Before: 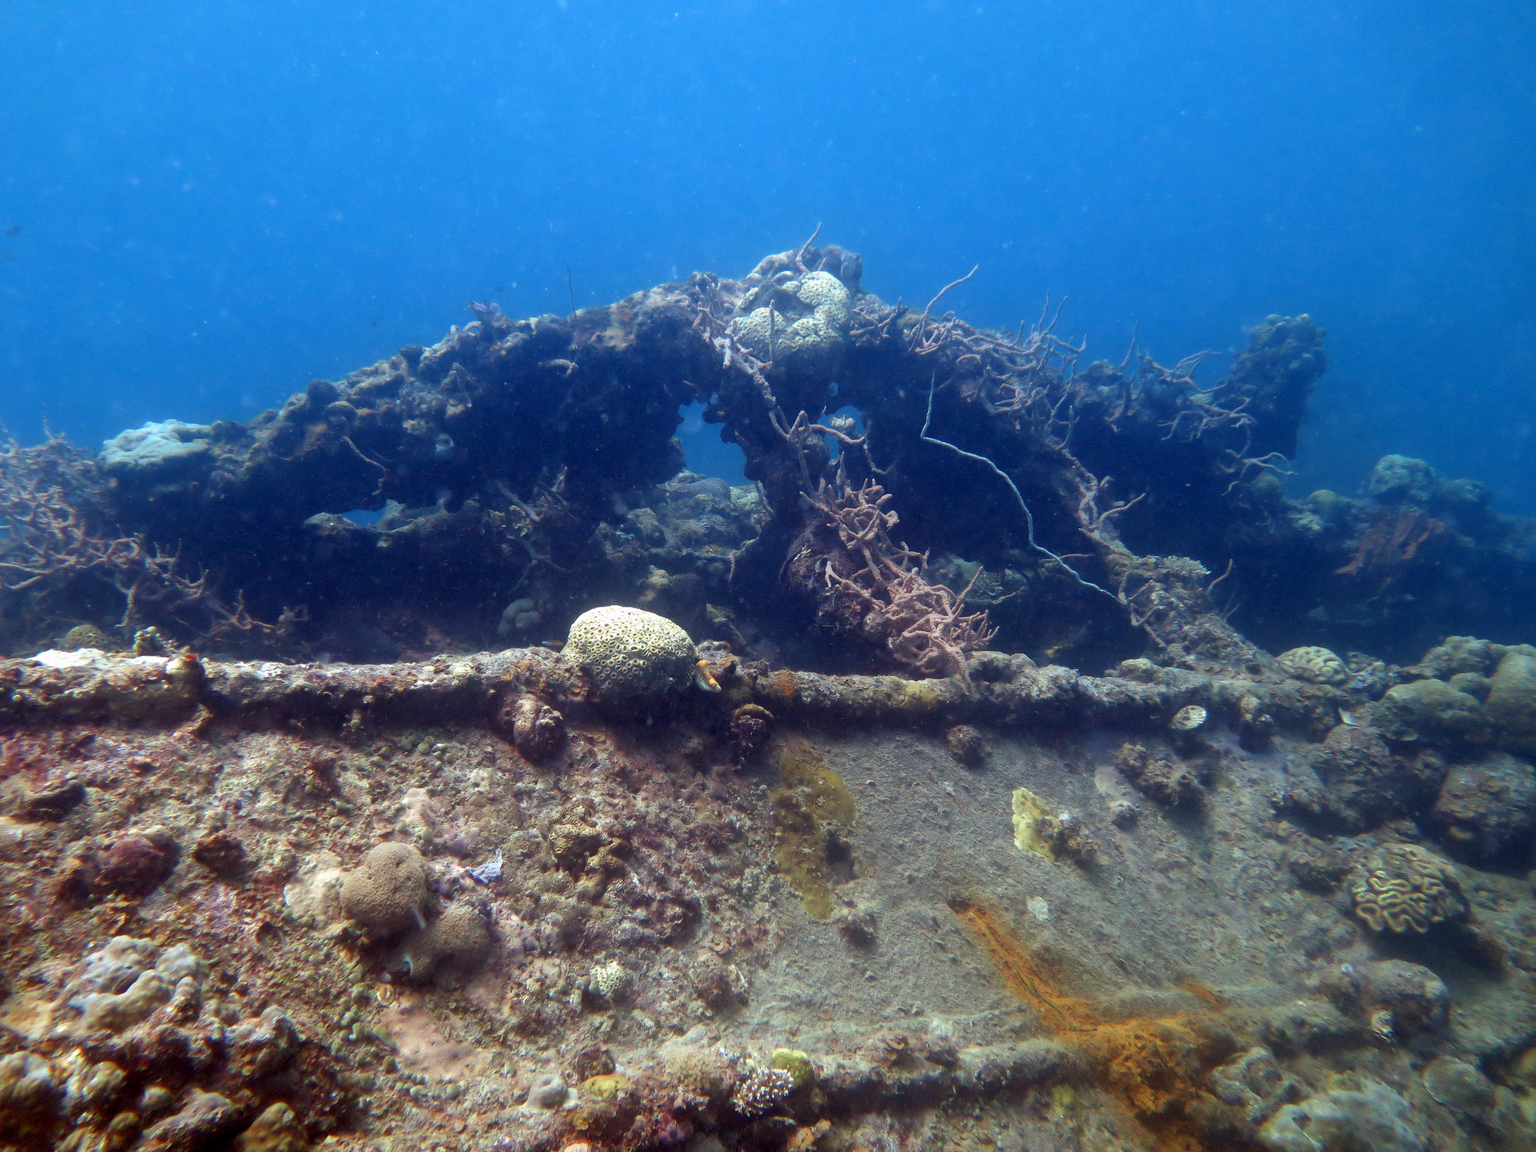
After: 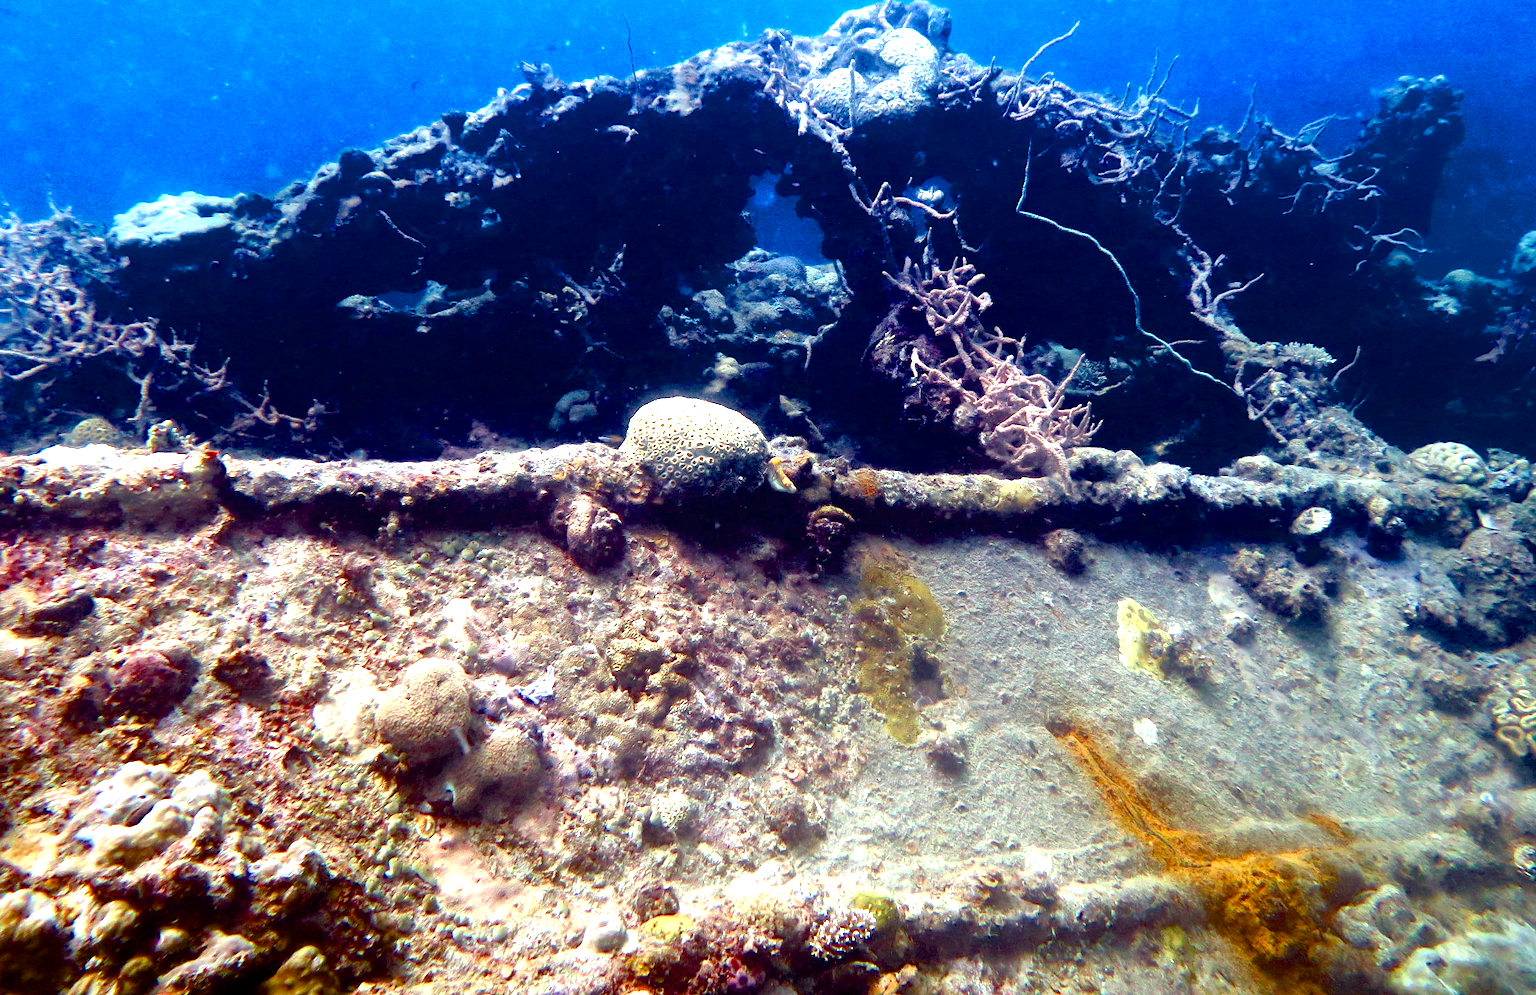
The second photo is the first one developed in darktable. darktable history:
exposure: black level correction 0.001, exposure 1.035 EV, compensate exposure bias true, compensate highlight preservation false
color balance rgb: perceptual saturation grading › global saturation 20%, perceptual saturation grading › highlights -14.203%, perceptual saturation grading › shadows 50.02%, global vibrance 9.764%, contrast 14.558%, saturation formula JzAzBz (2021)
crop: top 21.38%, right 9.369%, bottom 0.315%
